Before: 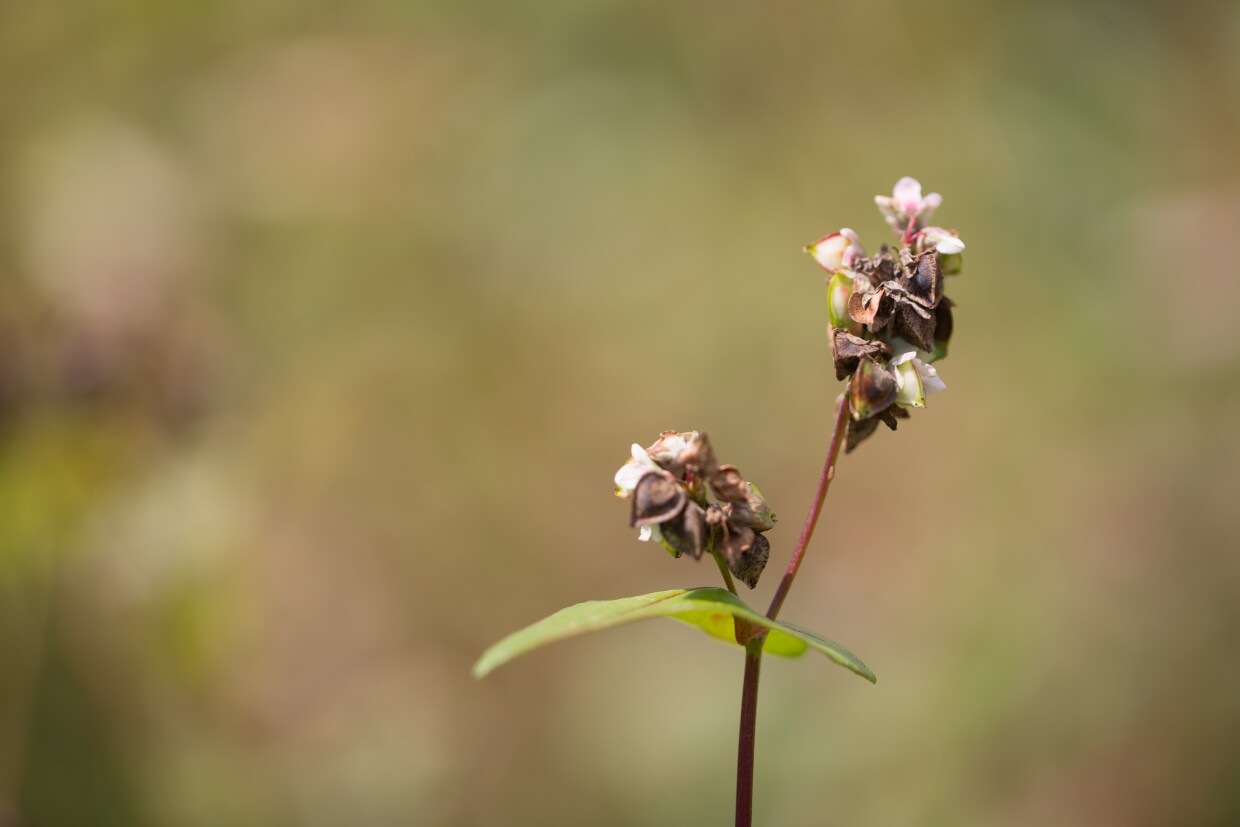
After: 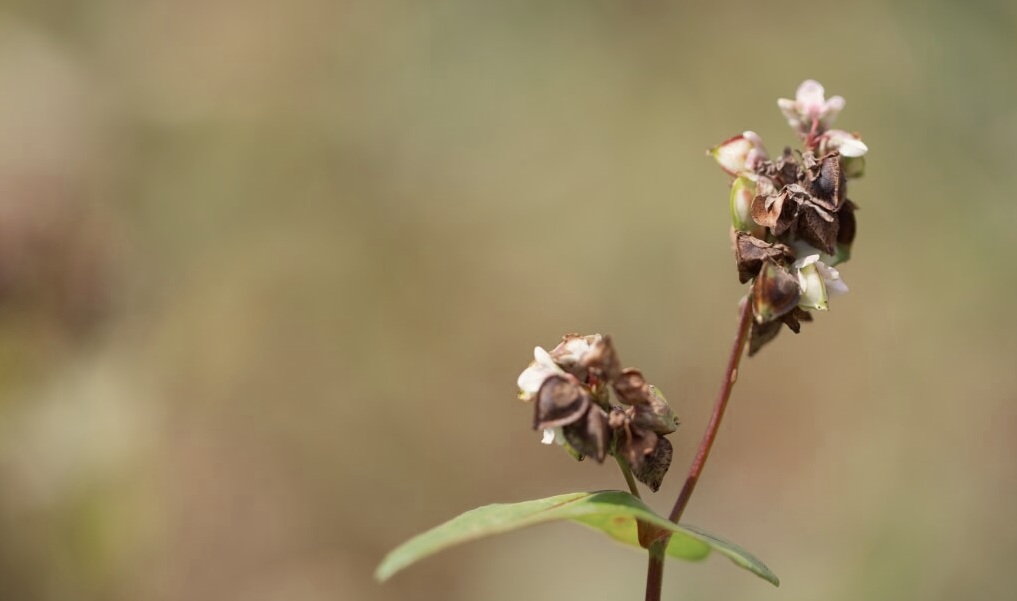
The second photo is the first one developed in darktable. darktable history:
color correction: highlights a* -0.95, highlights b* 4.5, shadows a* 3.55
crop: left 7.856%, top 11.836%, right 10.12%, bottom 15.387%
color zones: curves: ch0 [(0, 0.5) (0.125, 0.4) (0.25, 0.5) (0.375, 0.4) (0.5, 0.4) (0.625, 0.6) (0.75, 0.6) (0.875, 0.5)]; ch1 [(0, 0.35) (0.125, 0.45) (0.25, 0.35) (0.375, 0.35) (0.5, 0.35) (0.625, 0.35) (0.75, 0.45) (0.875, 0.35)]; ch2 [(0, 0.6) (0.125, 0.5) (0.25, 0.5) (0.375, 0.6) (0.5, 0.6) (0.625, 0.5) (0.75, 0.5) (0.875, 0.5)]
